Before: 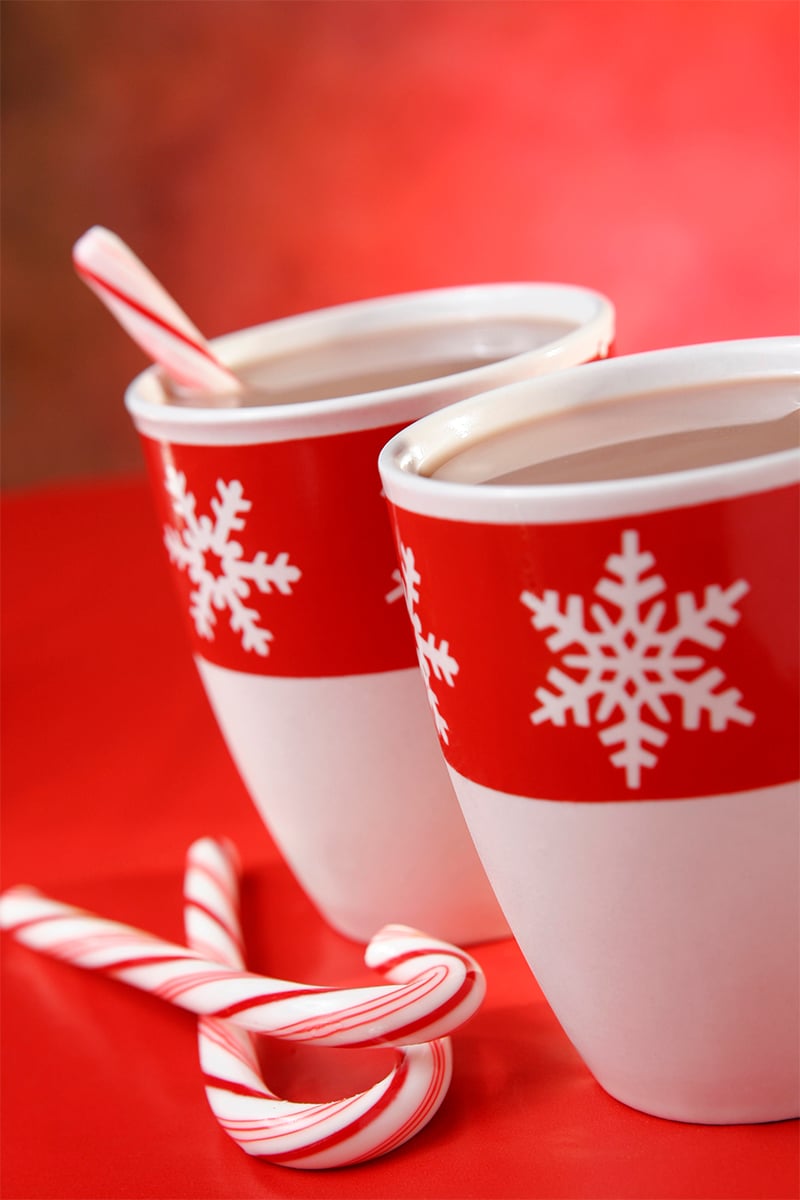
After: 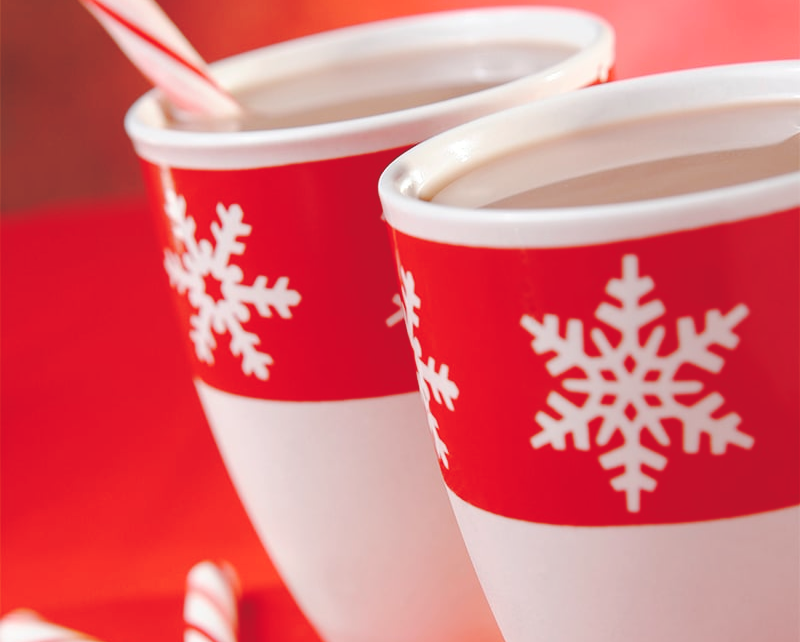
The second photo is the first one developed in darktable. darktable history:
base curve: curves: ch0 [(0, 0.024) (0.055, 0.065) (0.121, 0.166) (0.236, 0.319) (0.693, 0.726) (1, 1)], preserve colors none
crop and rotate: top 23.043%, bottom 23.437%
